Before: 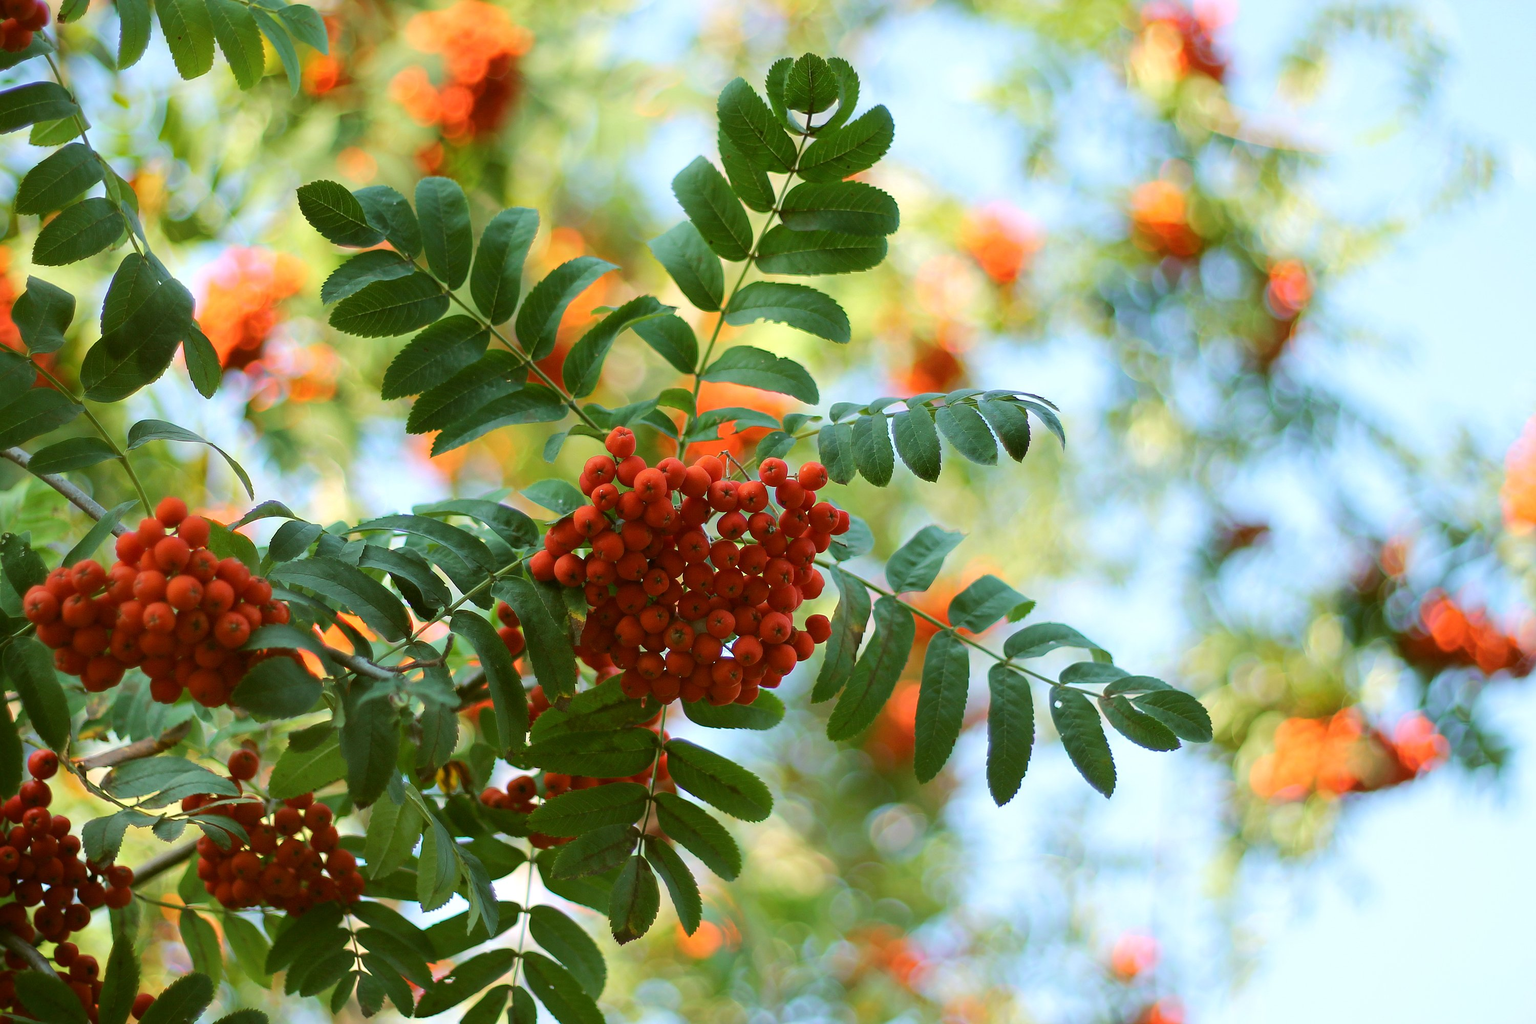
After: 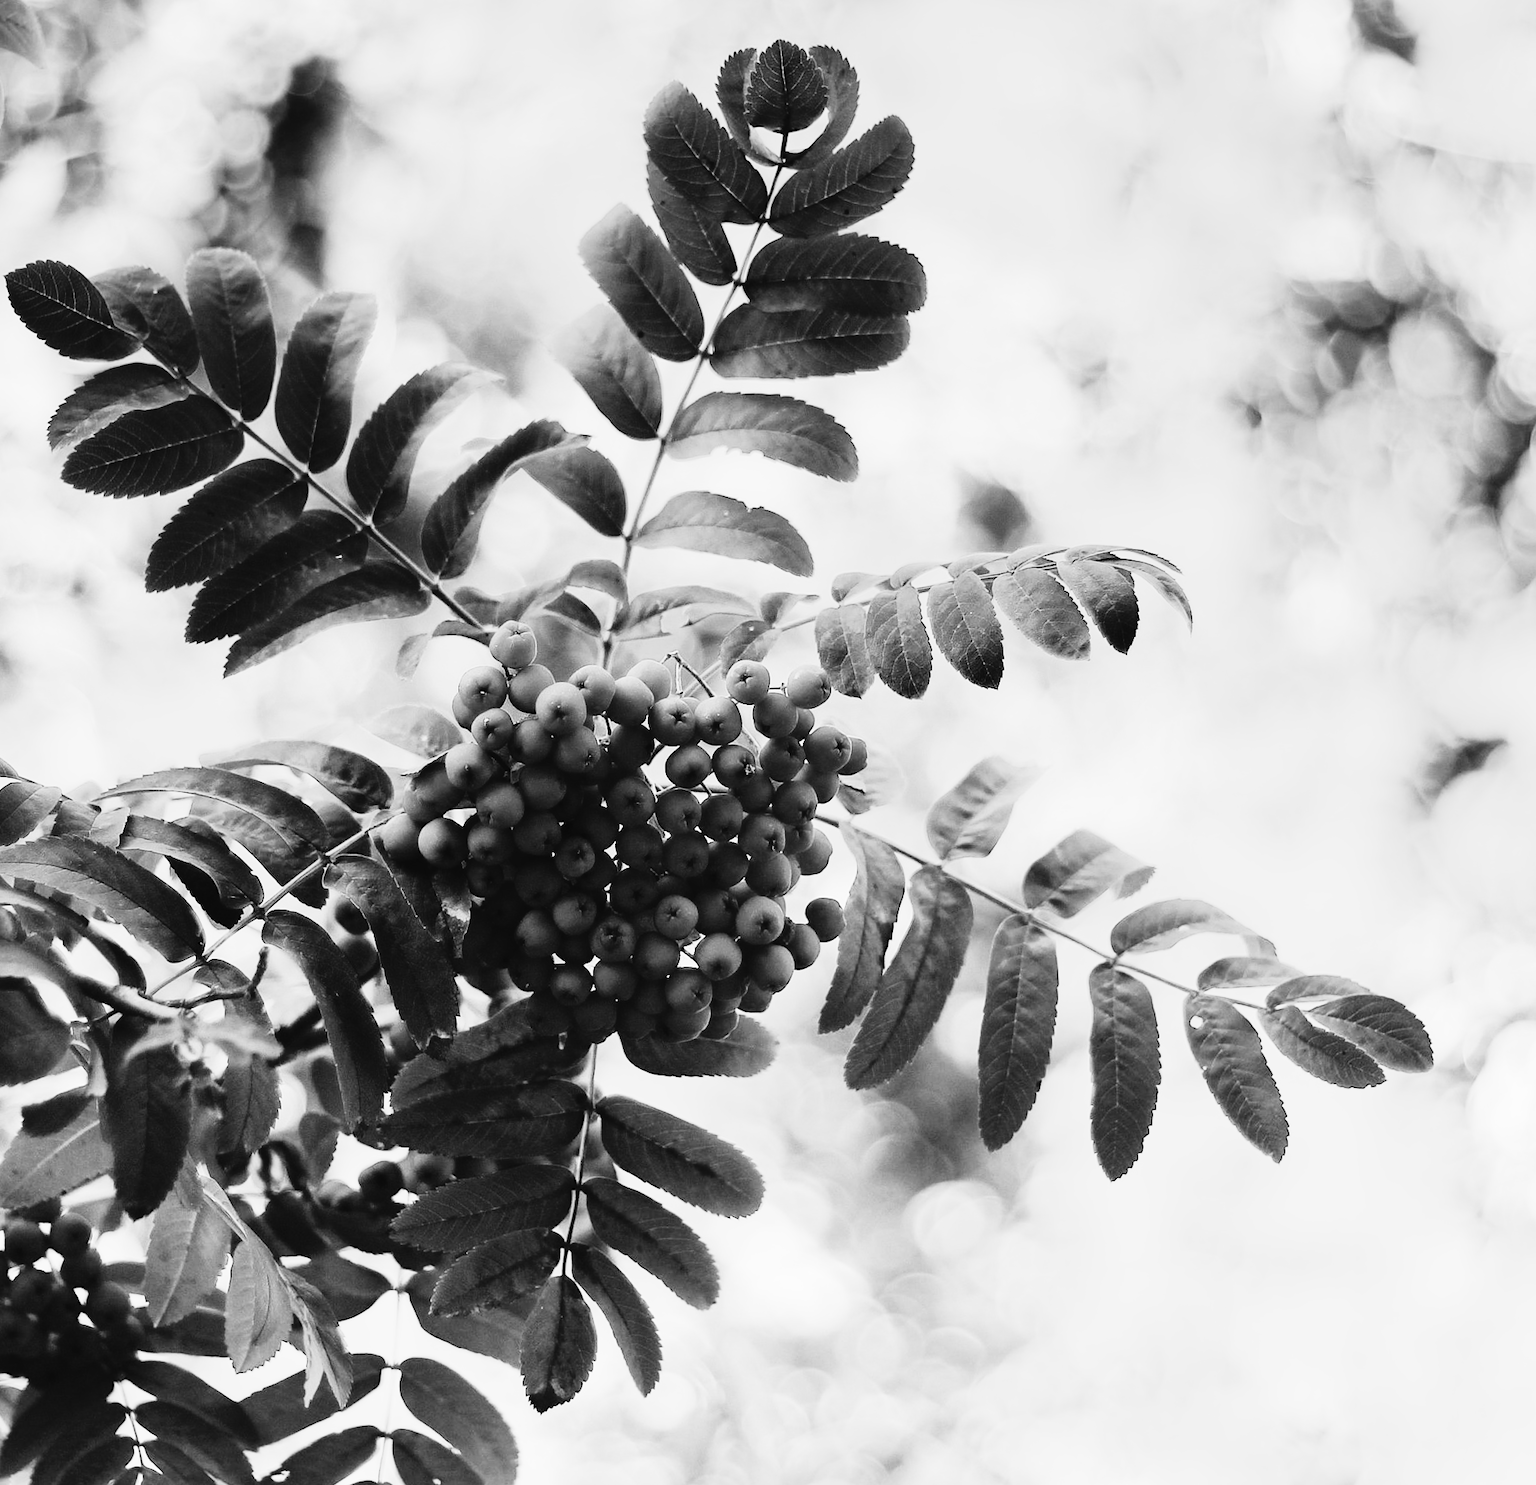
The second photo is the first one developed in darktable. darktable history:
graduated density: hue 238.83°, saturation 50%
white balance: red 1.08, blue 0.791
rgb curve: curves: ch0 [(0, 0) (0.21, 0.15) (0.24, 0.21) (0.5, 0.75) (0.75, 0.96) (0.89, 0.99) (1, 1)]; ch1 [(0, 0.02) (0.21, 0.13) (0.25, 0.2) (0.5, 0.67) (0.75, 0.9) (0.89, 0.97) (1, 1)]; ch2 [(0, 0.02) (0.21, 0.13) (0.25, 0.2) (0.5, 0.67) (0.75, 0.9) (0.89, 0.97) (1, 1)], compensate middle gray true
crop and rotate: left 17.732%, right 15.423%
monochrome: a 30.25, b 92.03
tone curve: curves: ch0 [(0, 0) (0.003, 0.024) (0.011, 0.032) (0.025, 0.041) (0.044, 0.054) (0.069, 0.069) (0.1, 0.09) (0.136, 0.116) (0.177, 0.162) (0.224, 0.213) (0.277, 0.278) (0.335, 0.359) (0.399, 0.447) (0.468, 0.543) (0.543, 0.621) (0.623, 0.717) (0.709, 0.807) (0.801, 0.876) (0.898, 0.934) (1, 1)], preserve colors none
rotate and perspective: rotation -2°, crop left 0.022, crop right 0.978, crop top 0.049, crop bottom 0.951
color balance: lift [1, 1.001, 0.999, 1.001], gamma [1, 1.004, 1.007, 0.993], gain [1, 0.991, 0.987, 1.013], contrast 7.5%, contrast fulcrum 10%, output saturation 115%
